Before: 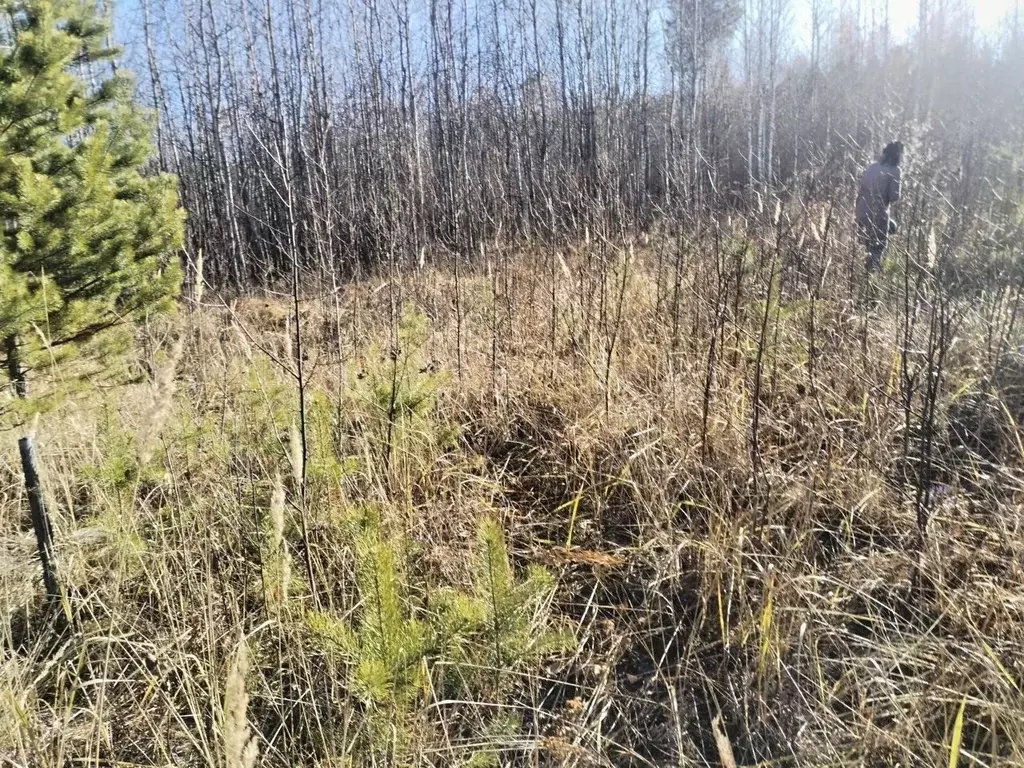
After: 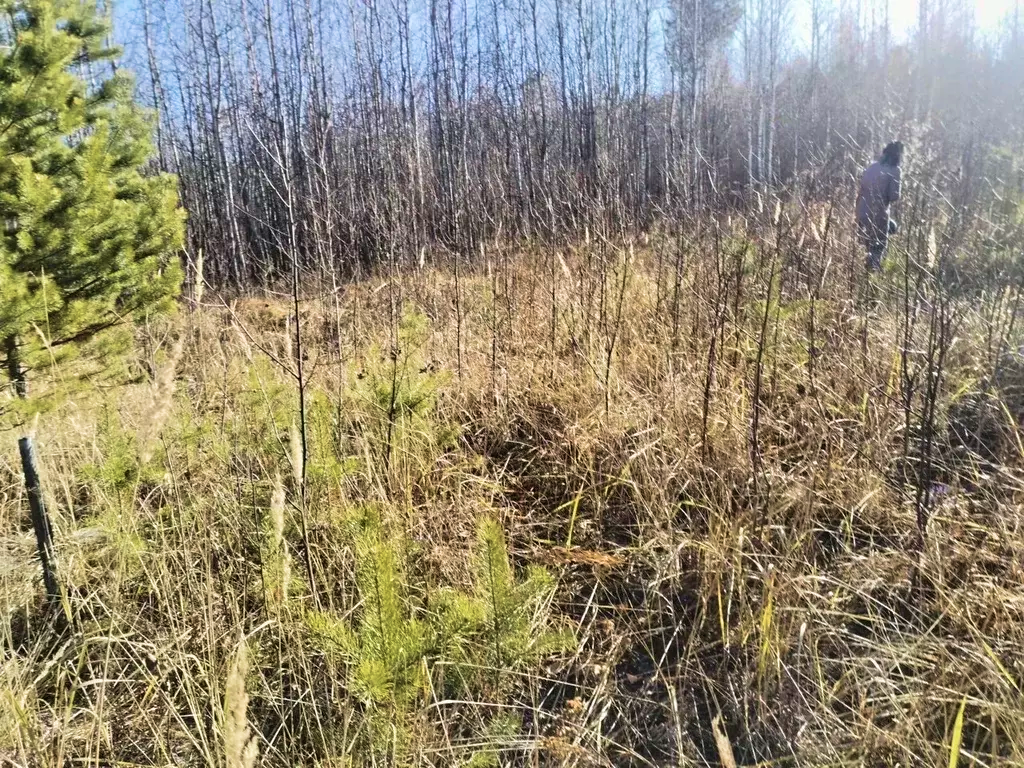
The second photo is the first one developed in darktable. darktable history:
velvia: strength 39.63%
